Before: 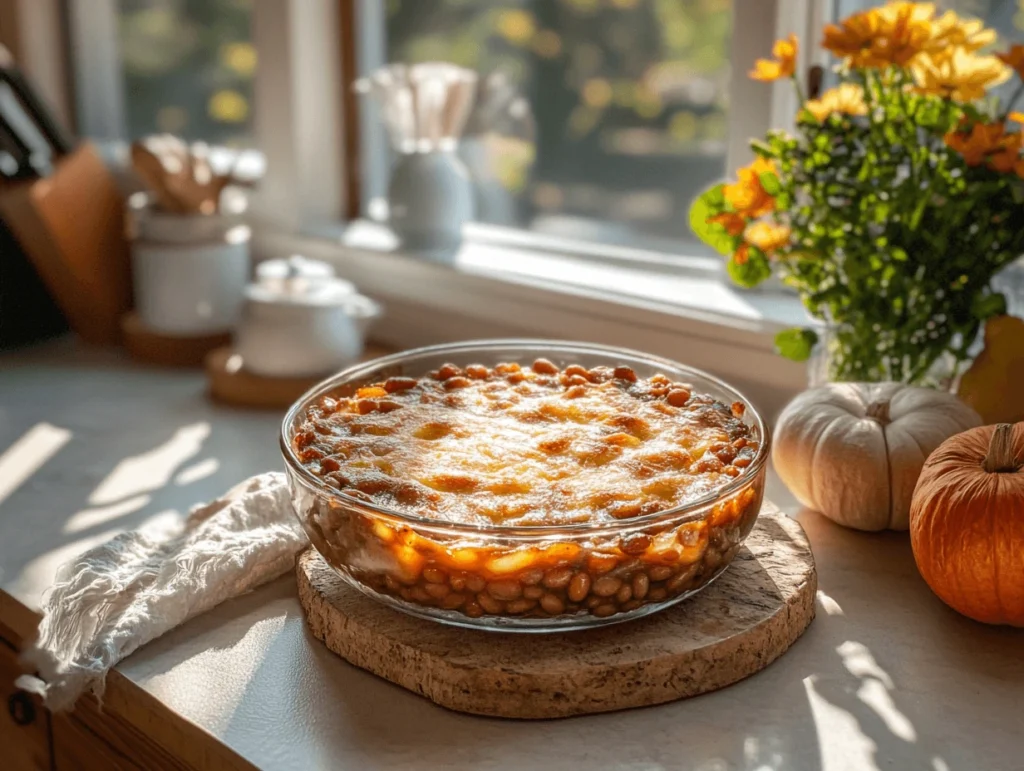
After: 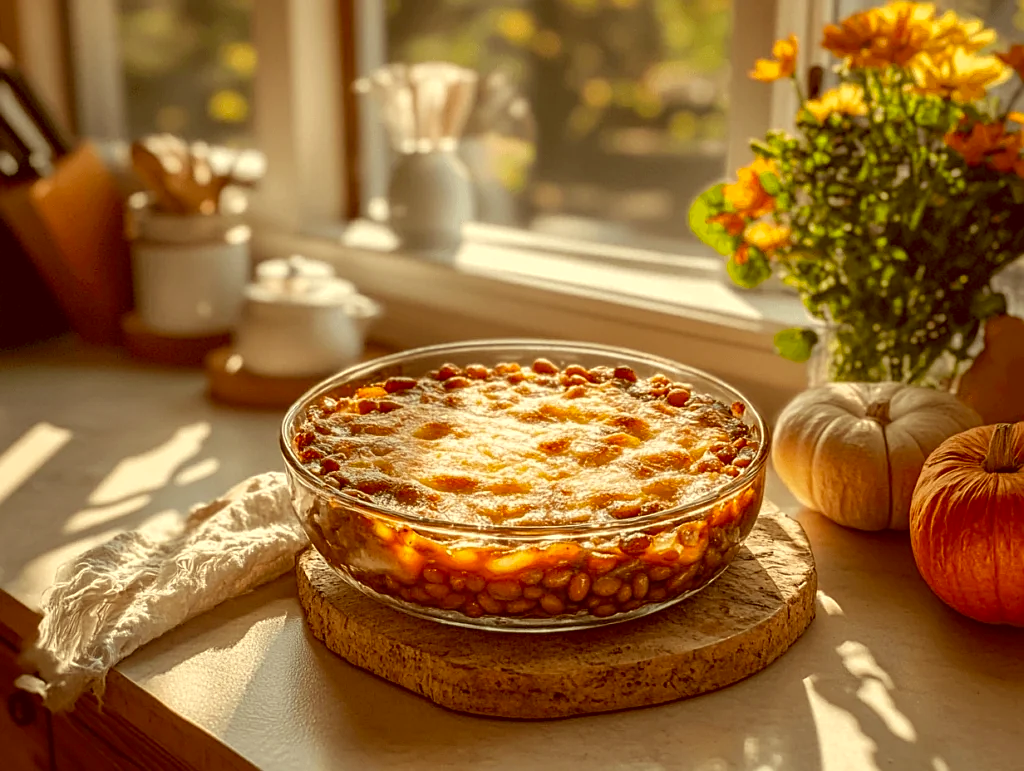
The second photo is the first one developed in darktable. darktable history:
sharpen: on, module defaults
color correction: highlights a* 0.977, highlights b* 23.94, shadows a* 16.35, shadows b* 24.21
